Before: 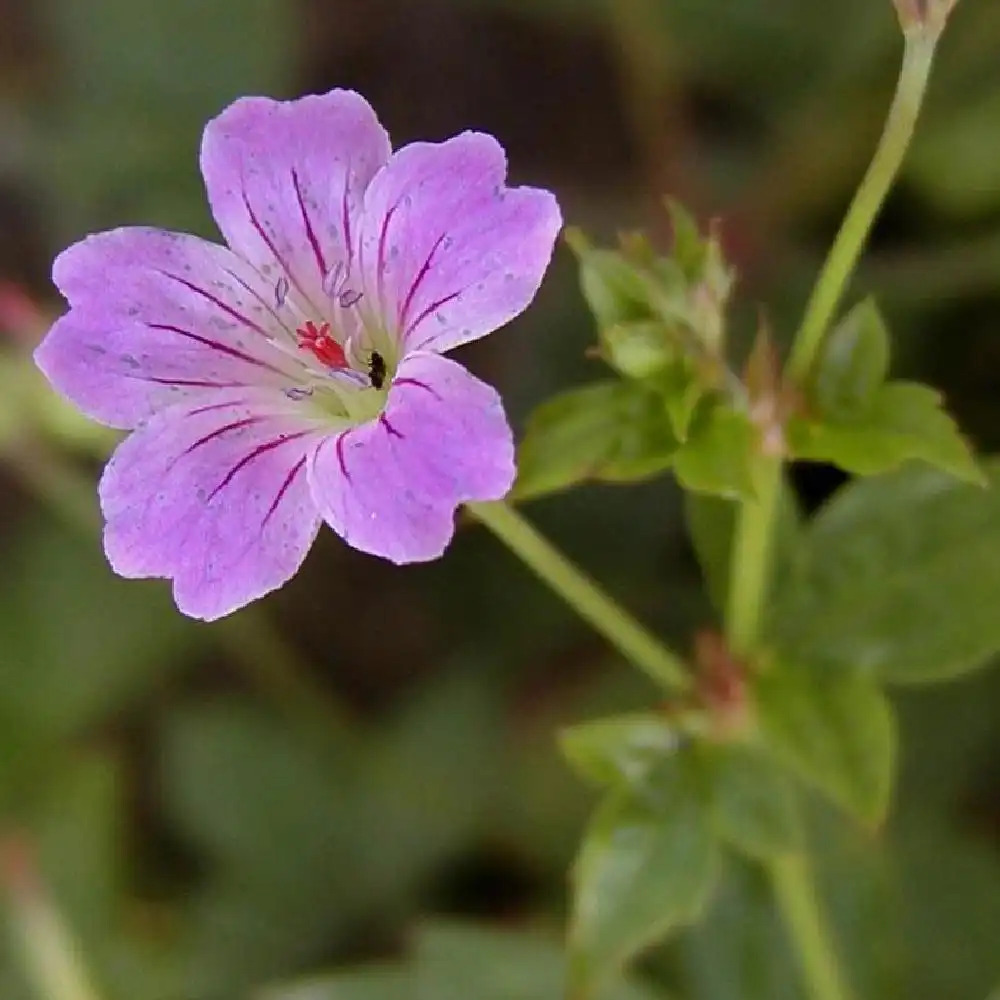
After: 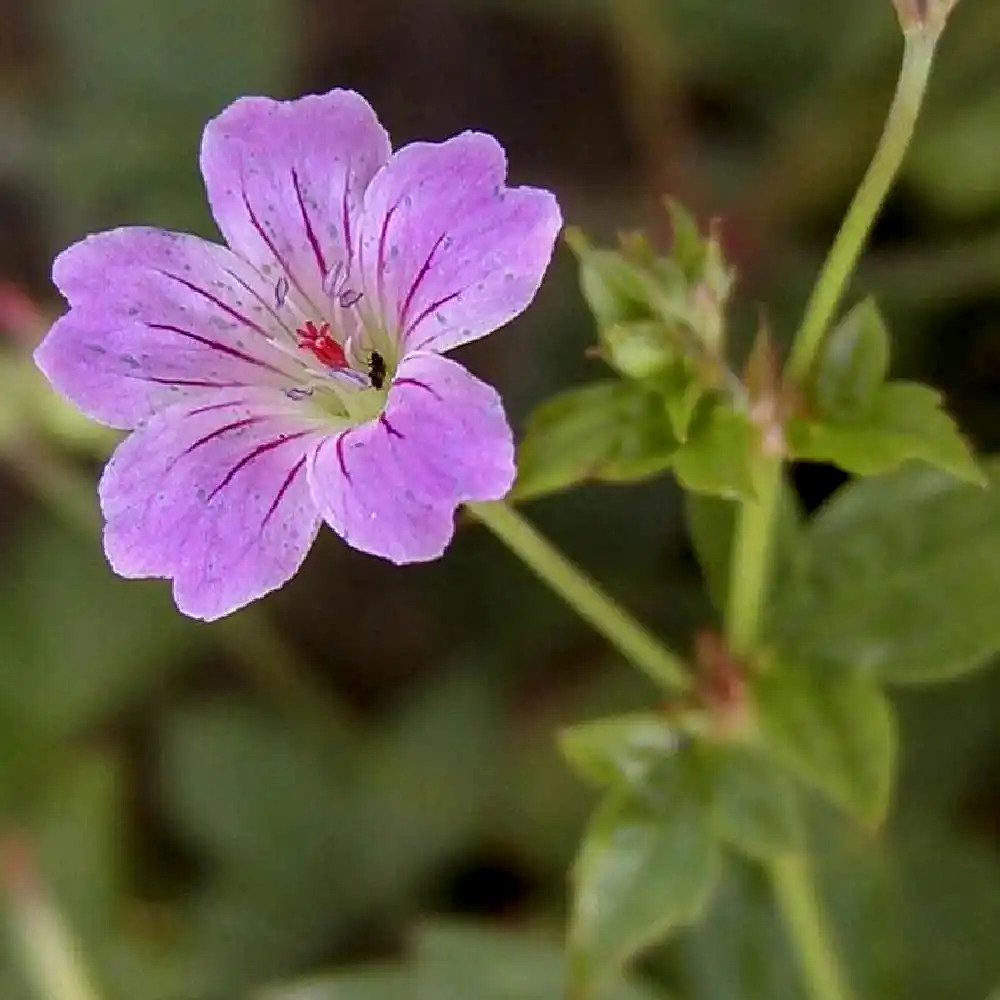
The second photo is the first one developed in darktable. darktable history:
sharpen: amount 0.211
local contrast: on, module defaults
